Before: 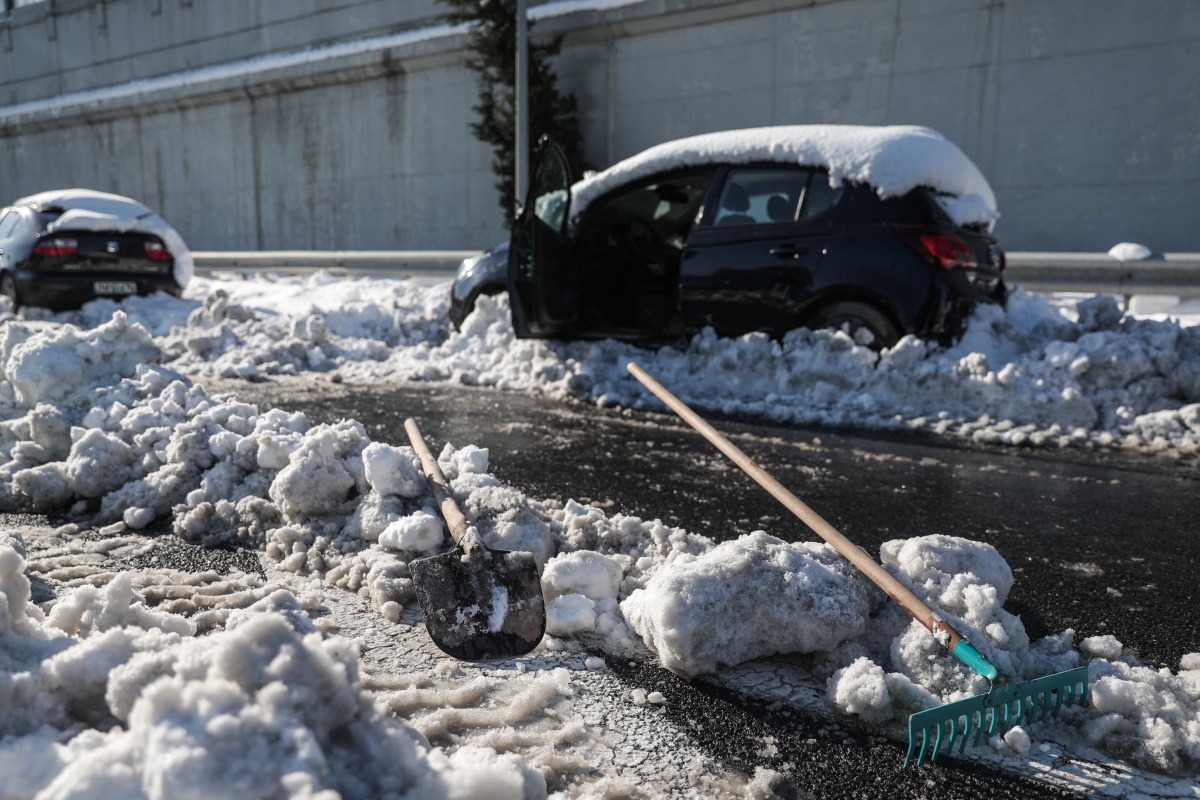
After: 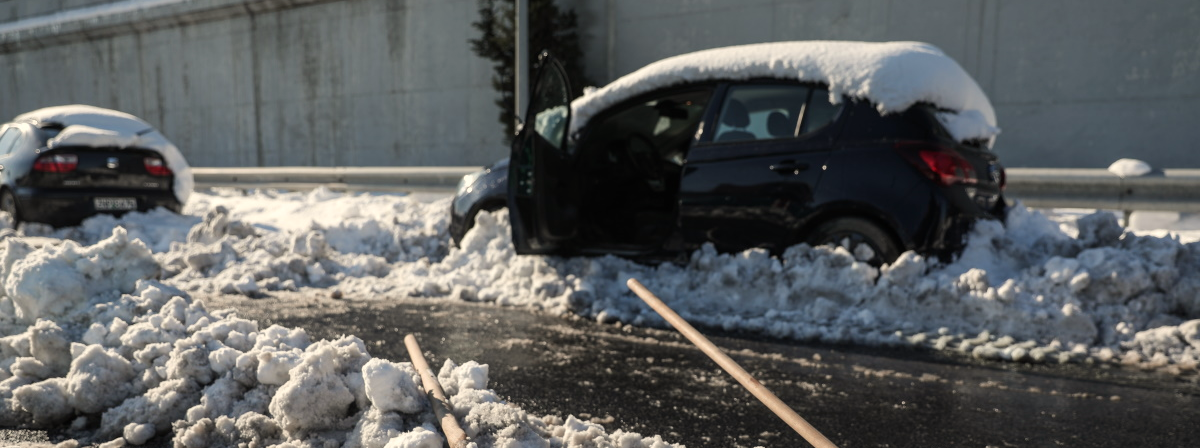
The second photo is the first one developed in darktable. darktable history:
crop and rotate: top 10.605%, bottom 33.274%
white balance: red 1.045, blue 0.932
